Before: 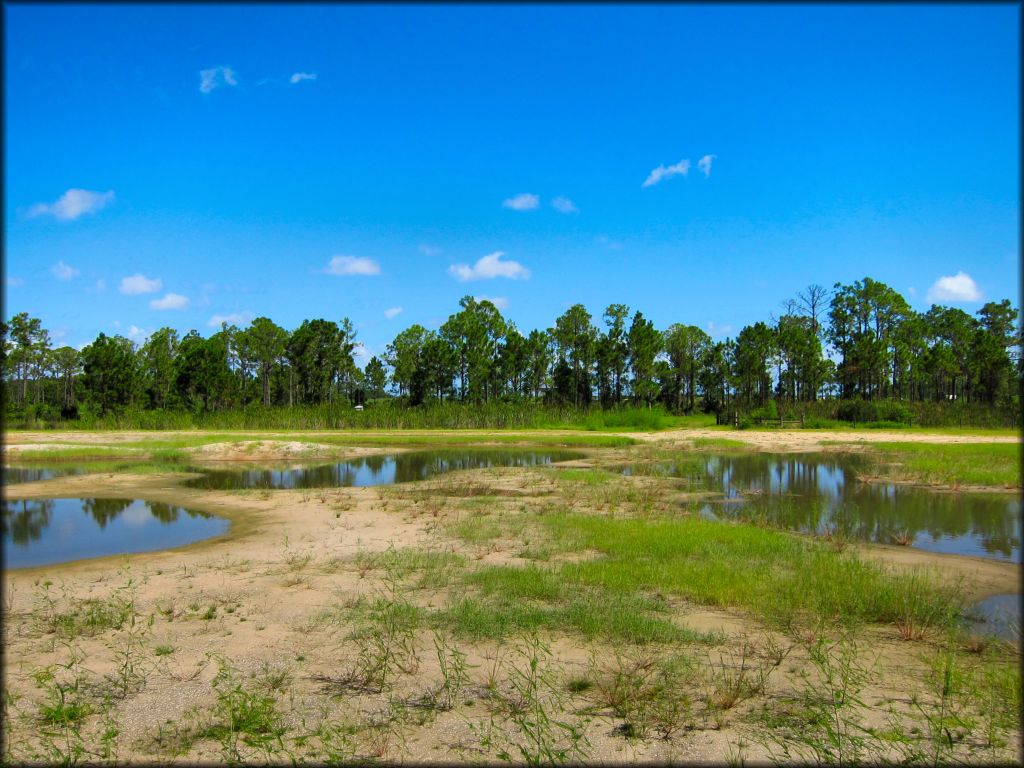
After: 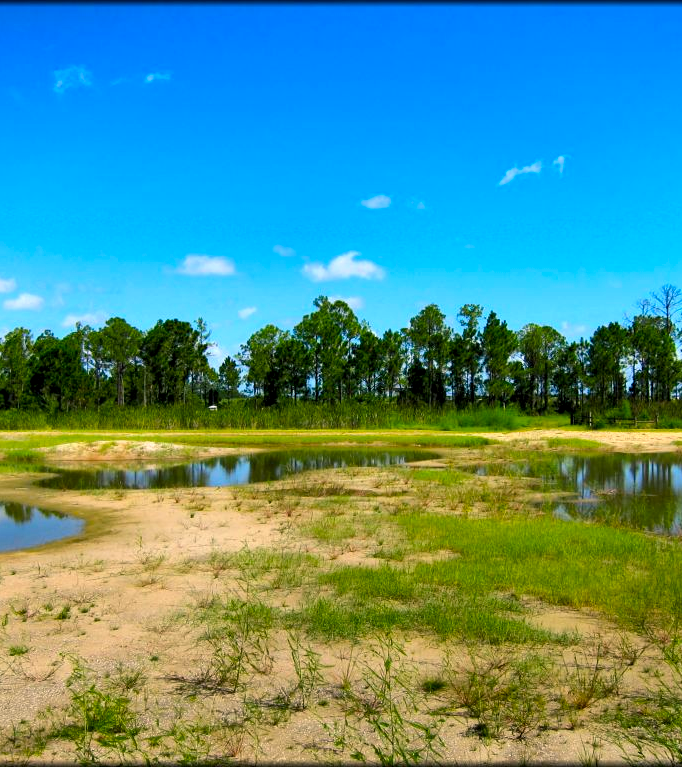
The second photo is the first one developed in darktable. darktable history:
tone equalizer: -8 EV -0.417 EV, -7 EV -0.389 EV, -6 EV -0.333 EV, -5 EV -0.222 EV, -3 EV 0.222 EV, -2 EV 0.333 EV, -1 EV 0.389 EV, +0 EV 0.417 EV, edges refinement/feathering 500, mask exposure compensation -1.57 EV, preserve details no
color balance rgb: shadows lift › chroma 2%, shadows lift › hue 217.2°, power › hue 60°, highlights gain › chroma 1%, highlights gain › hue 69.6°, global offset › luminance -0.5%, perceptual saturation grading › global saturation 15%, global vibrance 15%
crop and rotate: left 14.292%, right 19.041%
